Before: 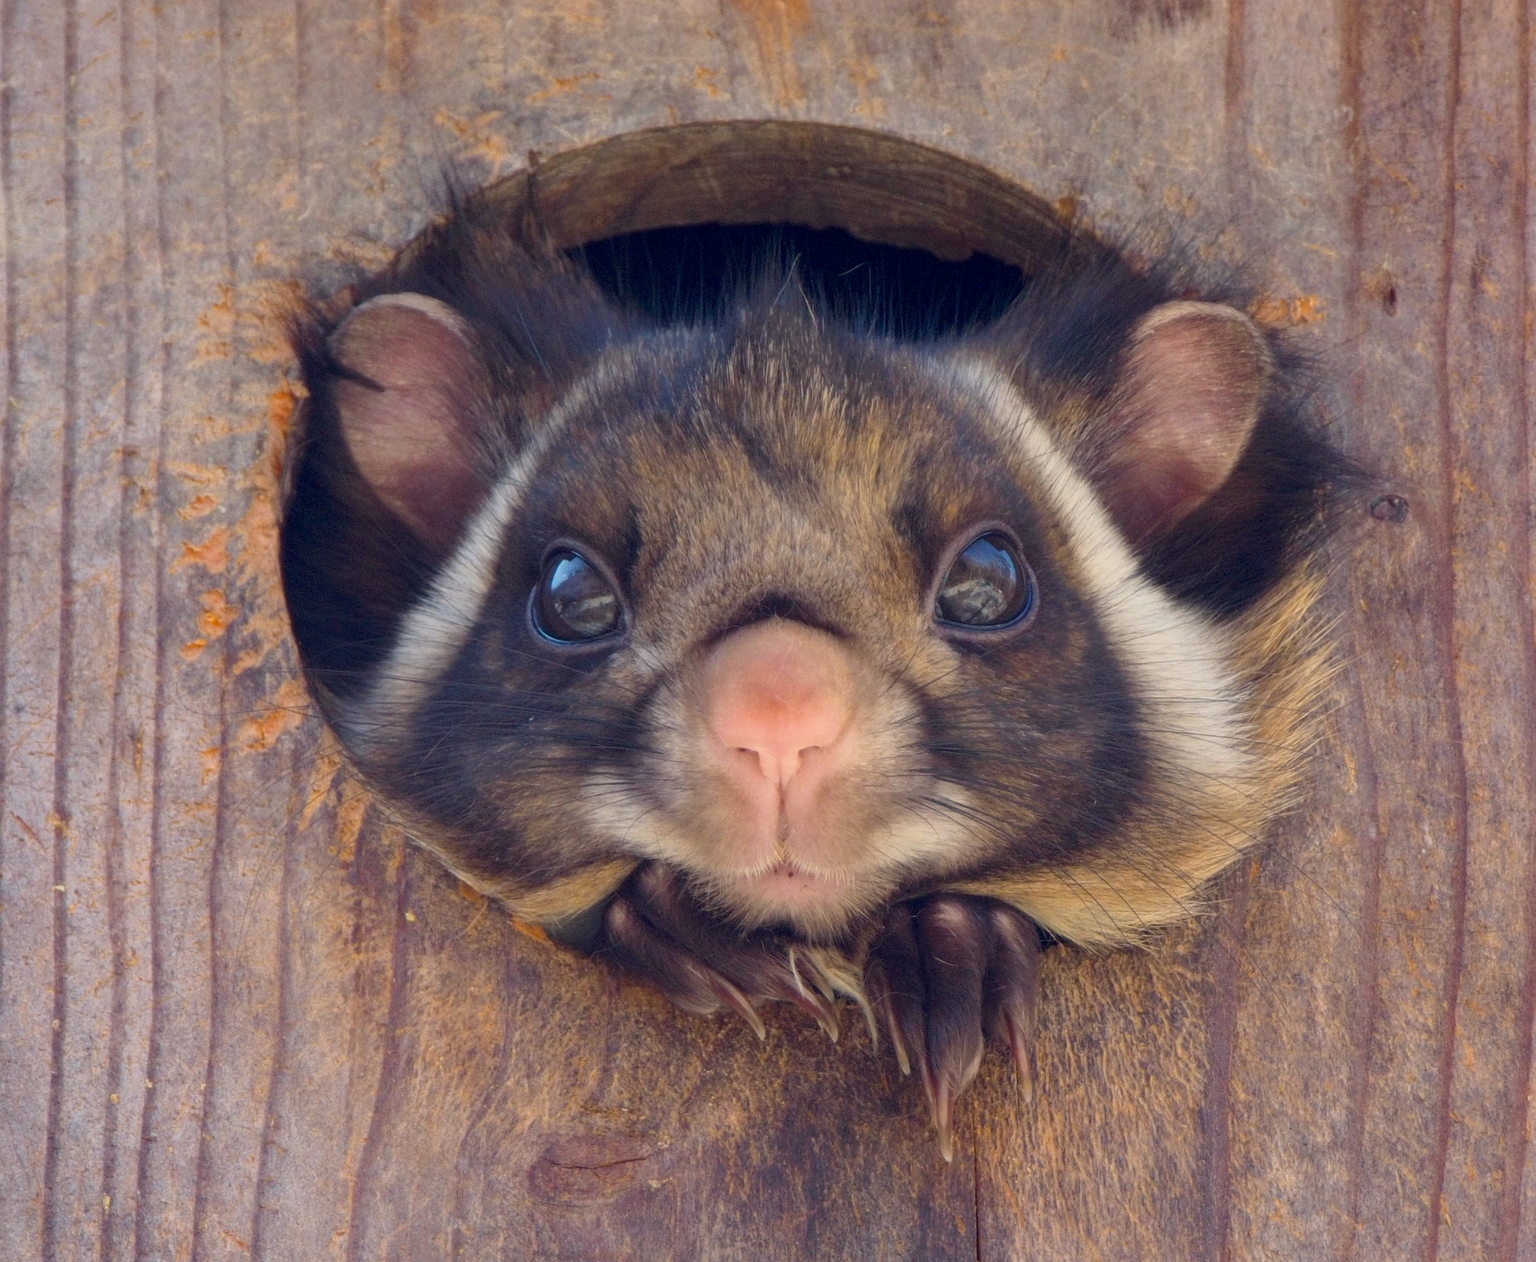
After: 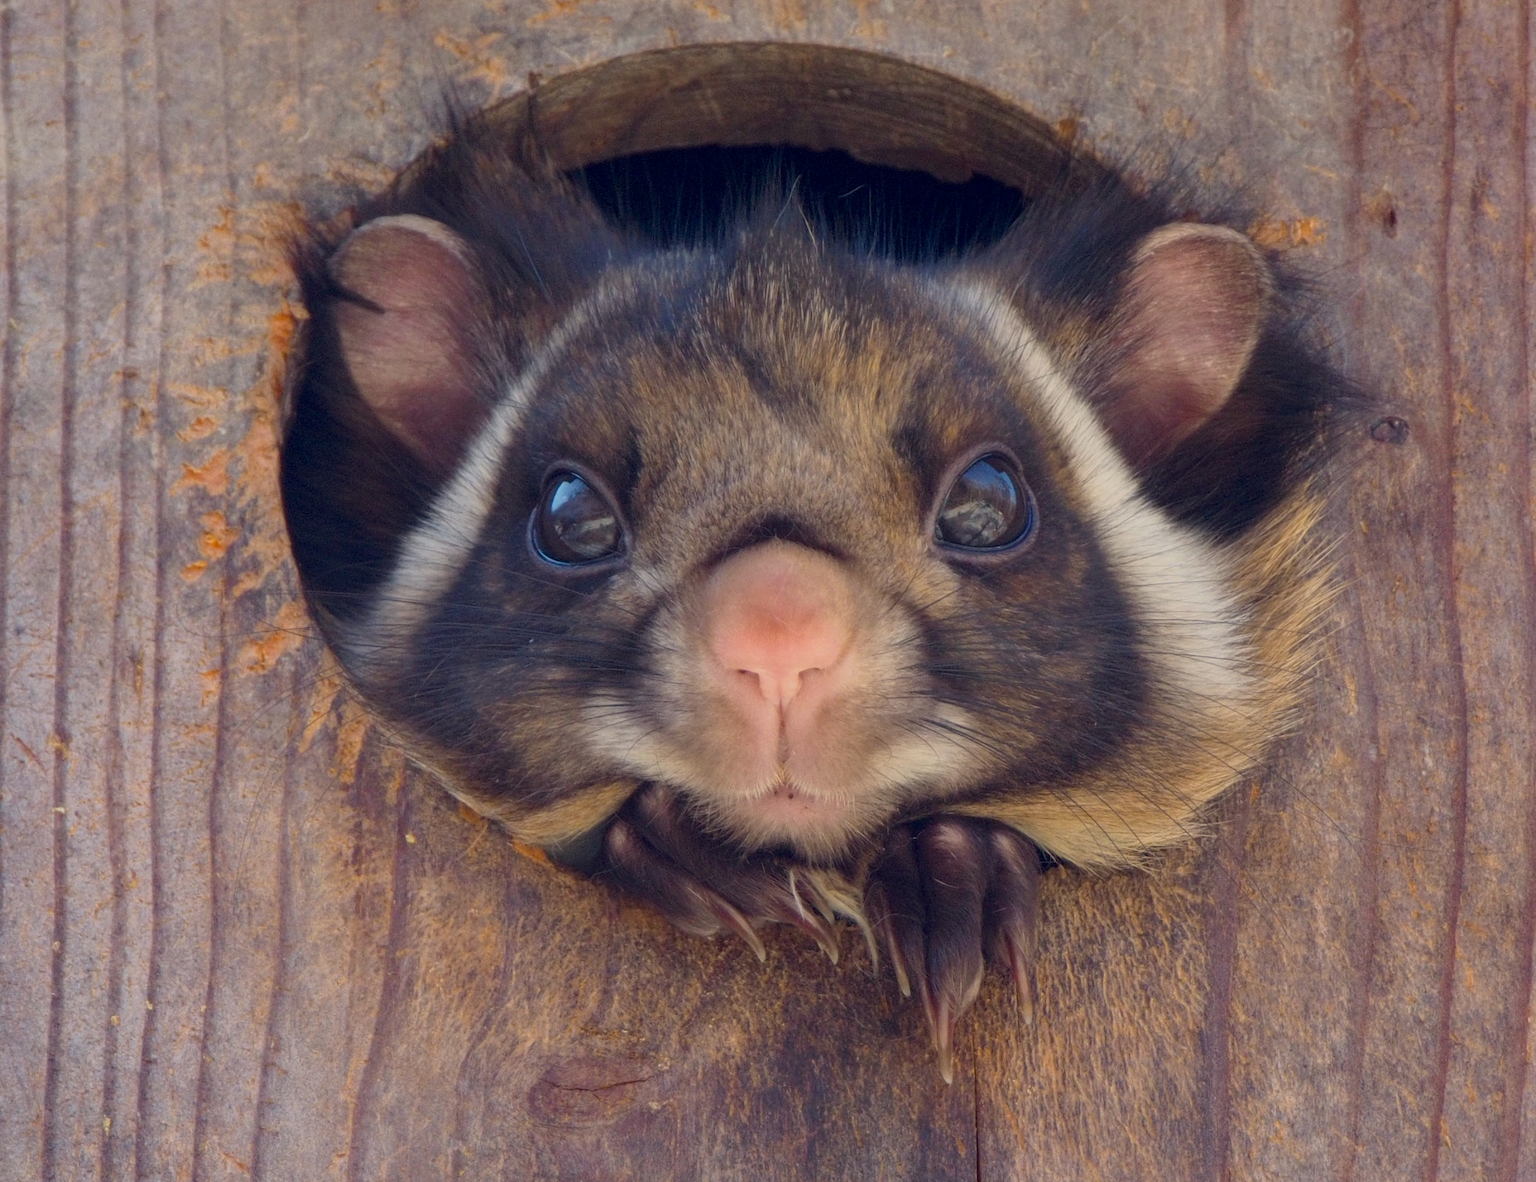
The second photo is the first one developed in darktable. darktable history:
crop and rotate: top 6.25%
exposure: exposure -0.21 EV, compensate highlight preservation false
